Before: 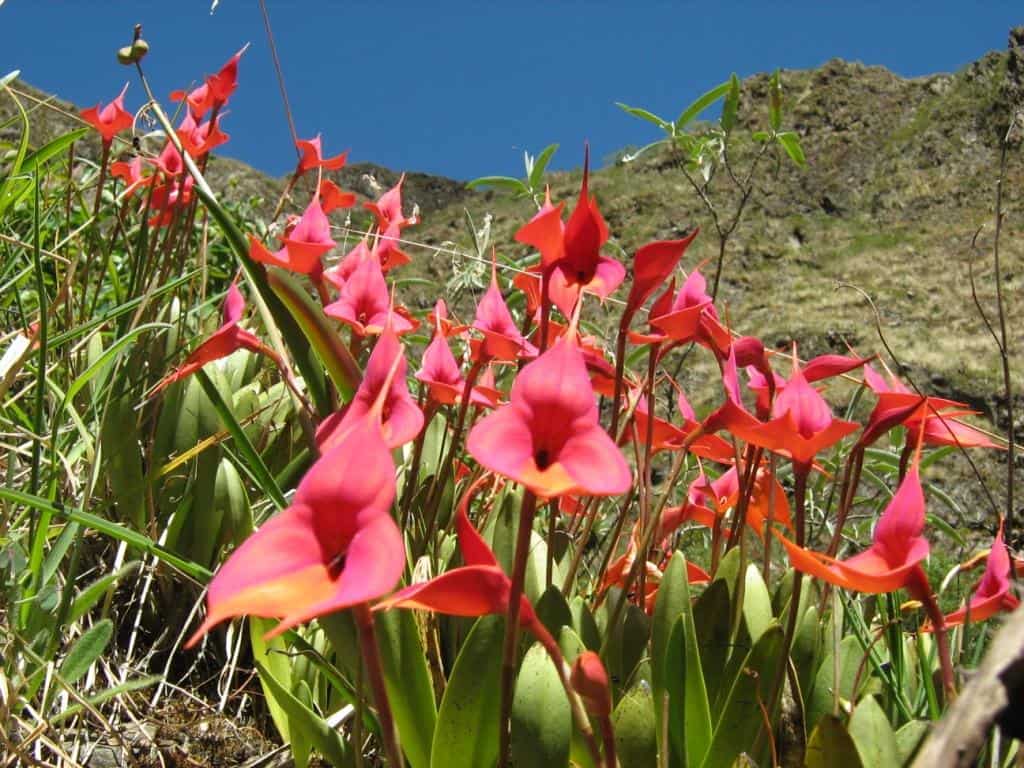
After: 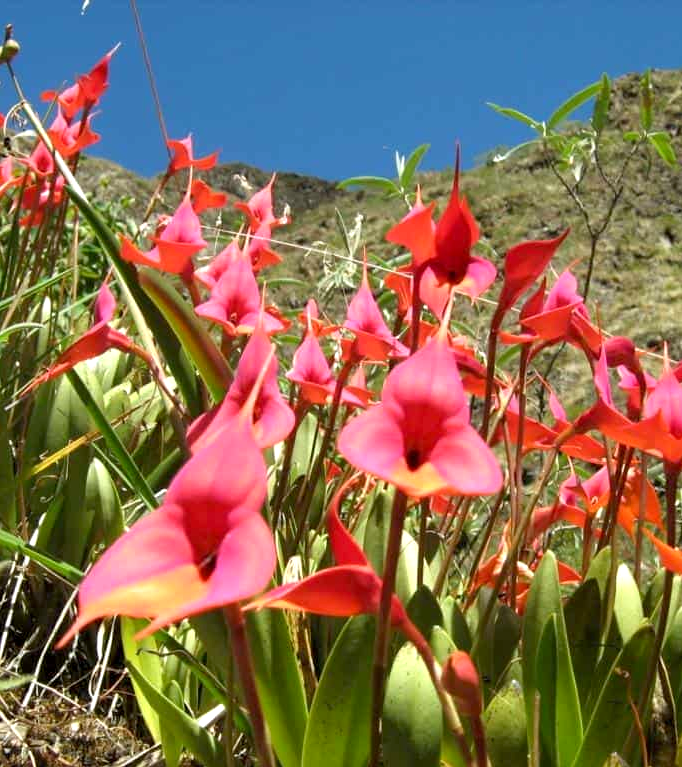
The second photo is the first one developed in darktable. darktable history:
exposure: black level correction 0.003, exposure 0.383 EV, compensate highlight preservation false
crop and rotate: left 12.673%, right 20.66%
